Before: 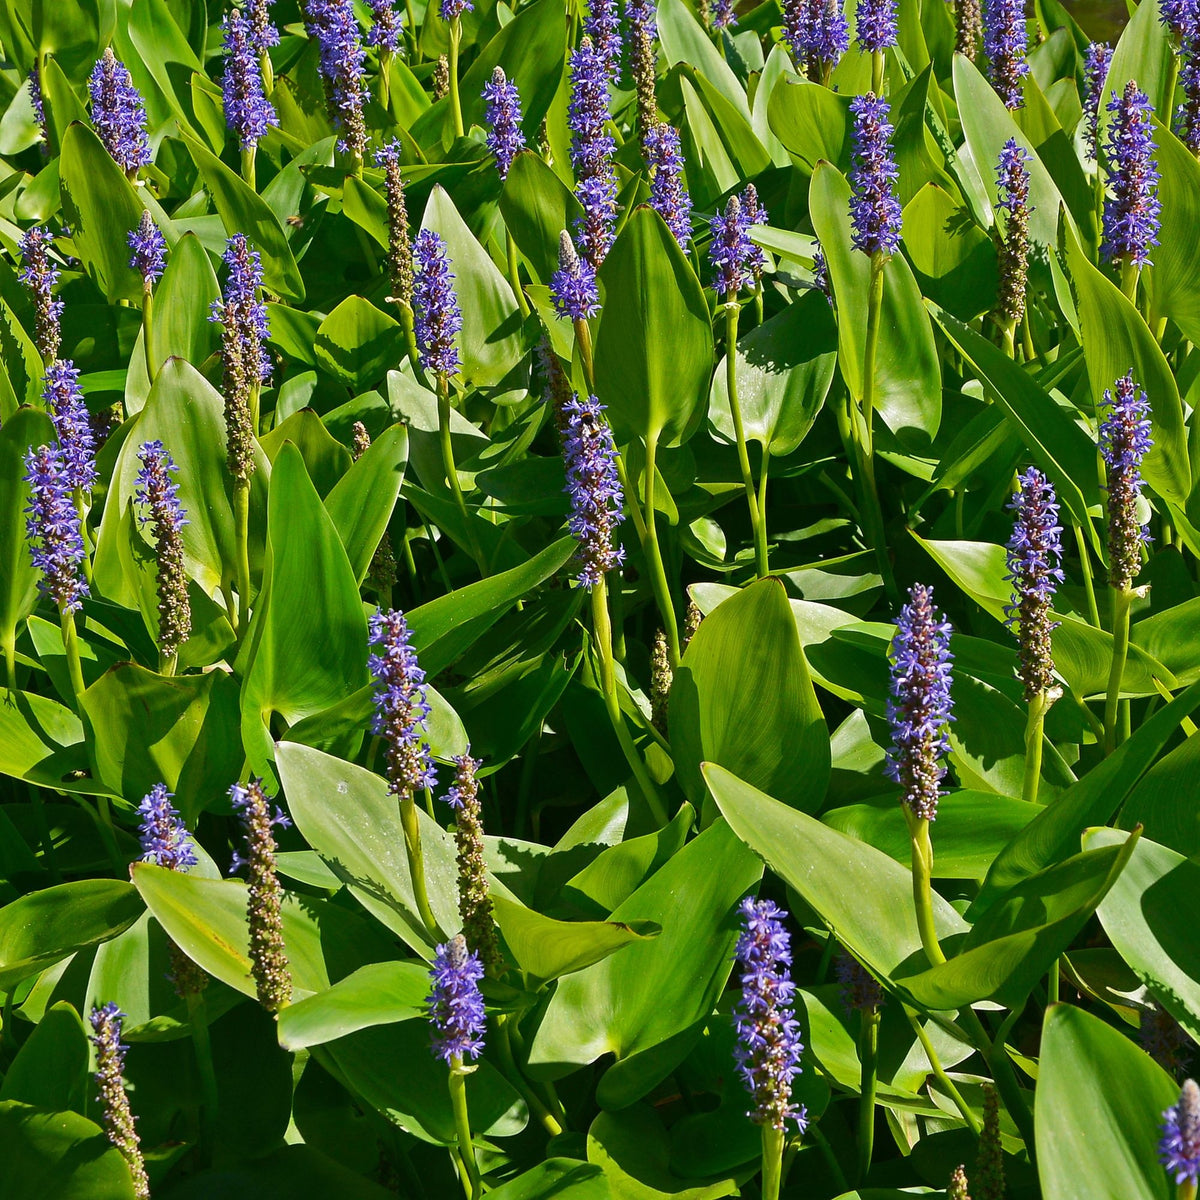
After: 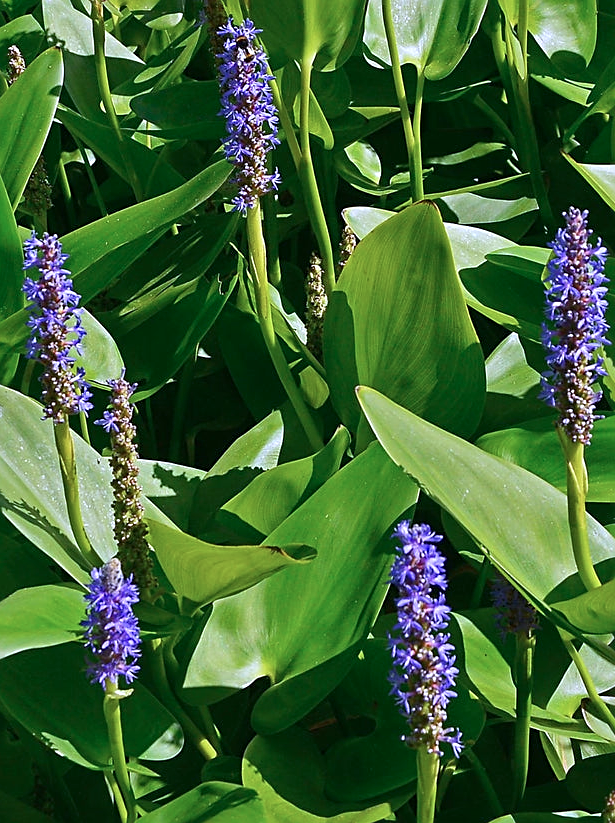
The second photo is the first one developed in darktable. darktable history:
crop and rotate: left 28.831%, top 31.4%, right 19.863%
sharpen: on, module defaults
color calibration: illuminant as shot in camera, x 0.379, y 0.397, temperature 4144.89 K
